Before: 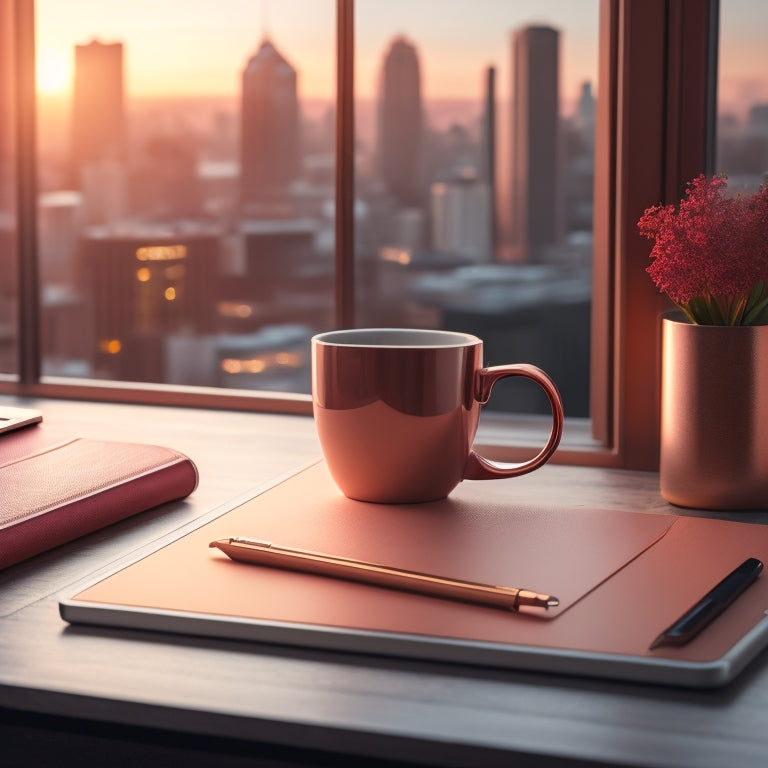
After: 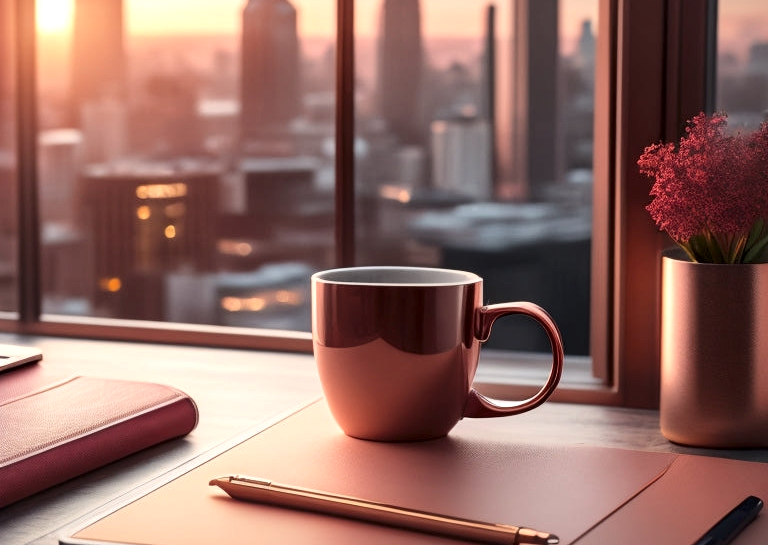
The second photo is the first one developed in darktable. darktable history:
local contrast: mode bilateral grid, contrast 70, coarseness 75, detail 180%, midtone range 0.2
crop and rotate: top 8.147%, bottom 20.889%
